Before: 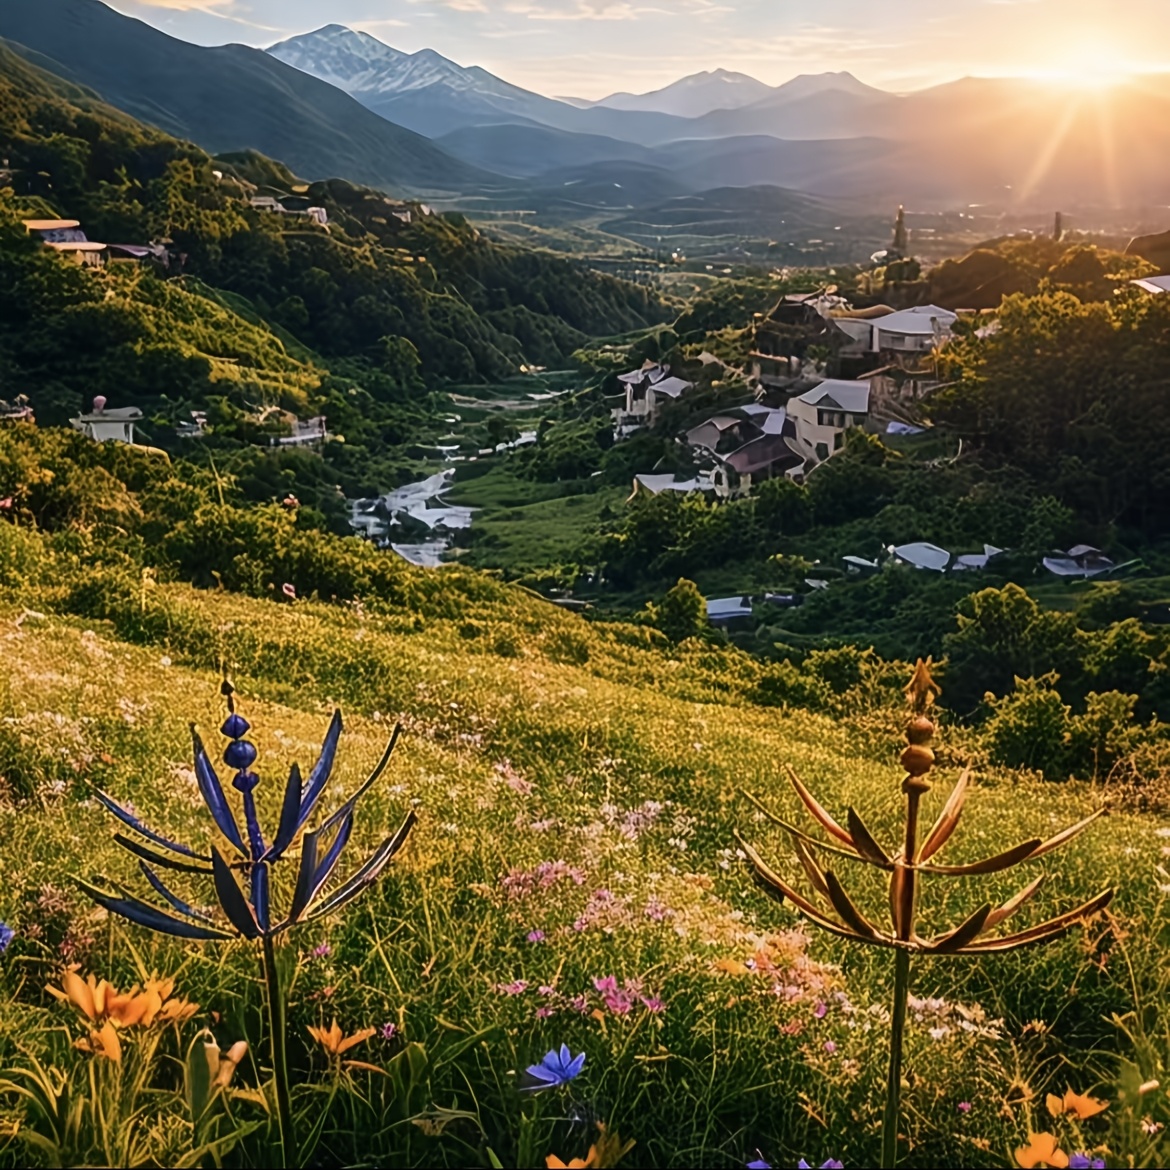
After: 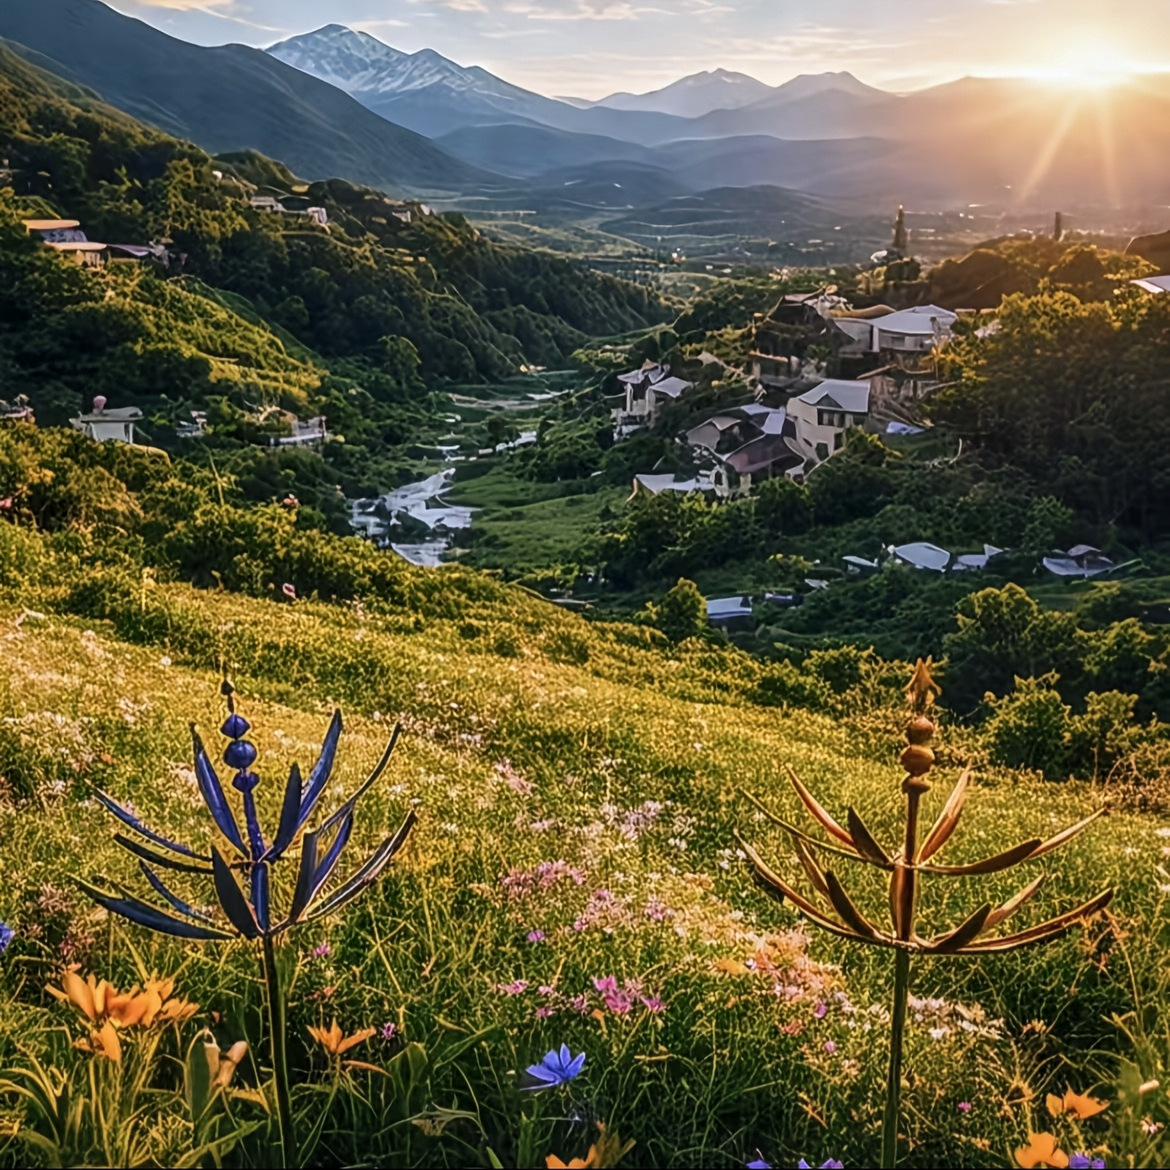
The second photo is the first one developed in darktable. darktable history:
local contrast: on, module defaults
shadows and highlights: shadows 25, highlights -25
fill light: on, module defaults
white balance: red 0.976, blue 1.04
